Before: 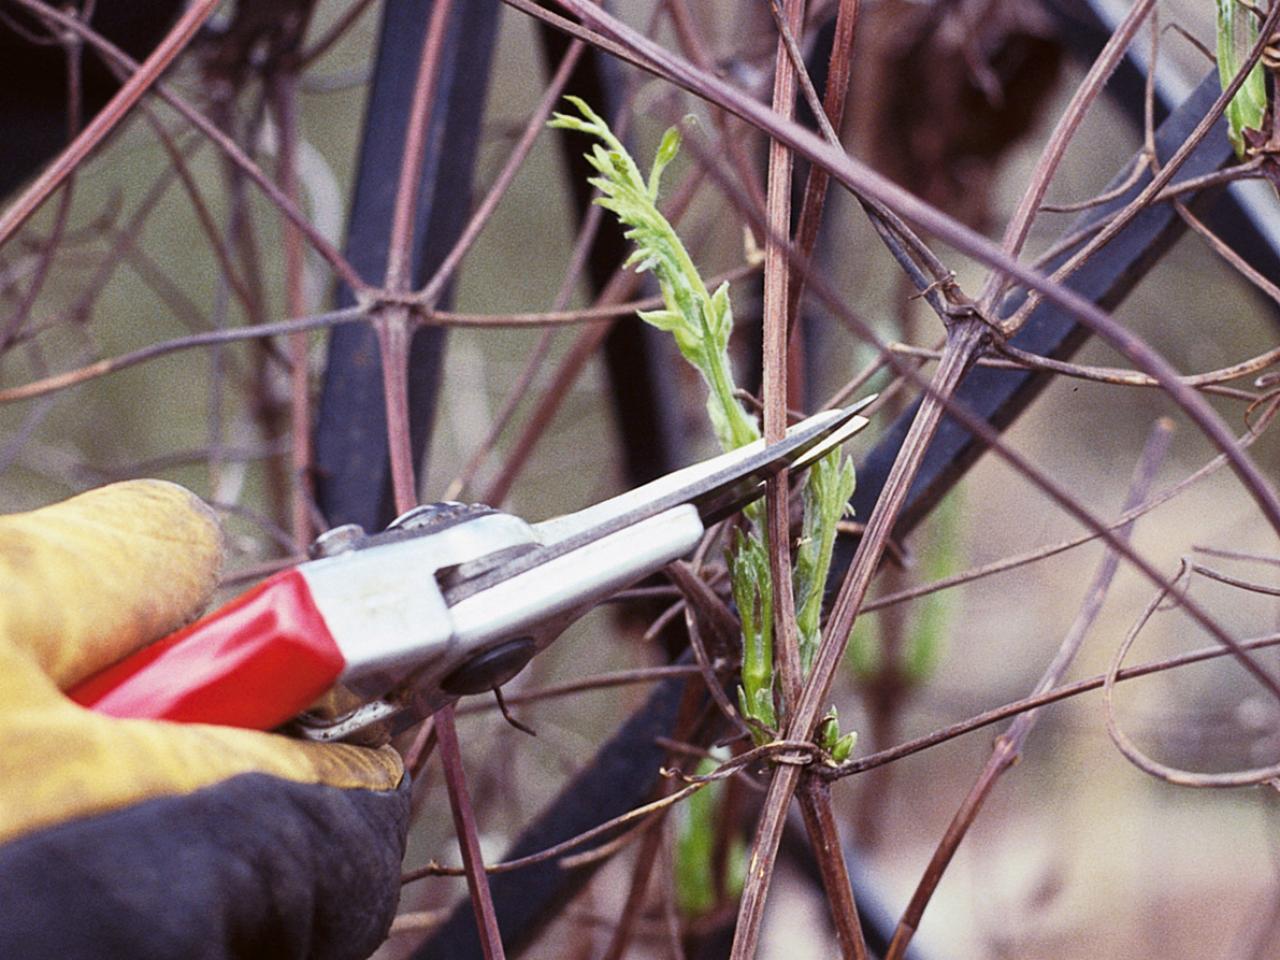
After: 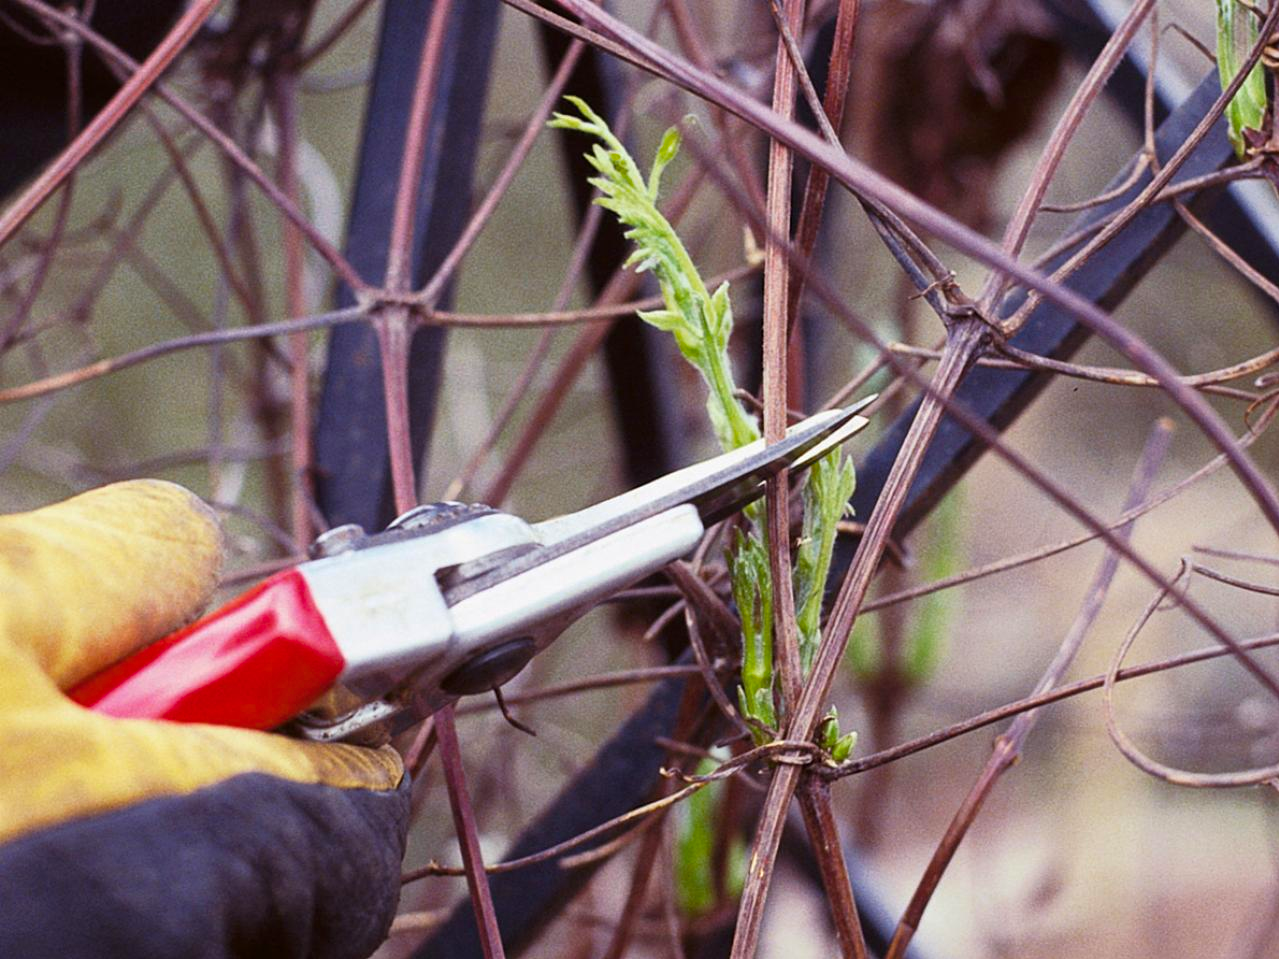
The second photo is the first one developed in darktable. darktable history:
color balance rgb: perceptual saturation grading › global saturation 20%, global vibrance 10%
